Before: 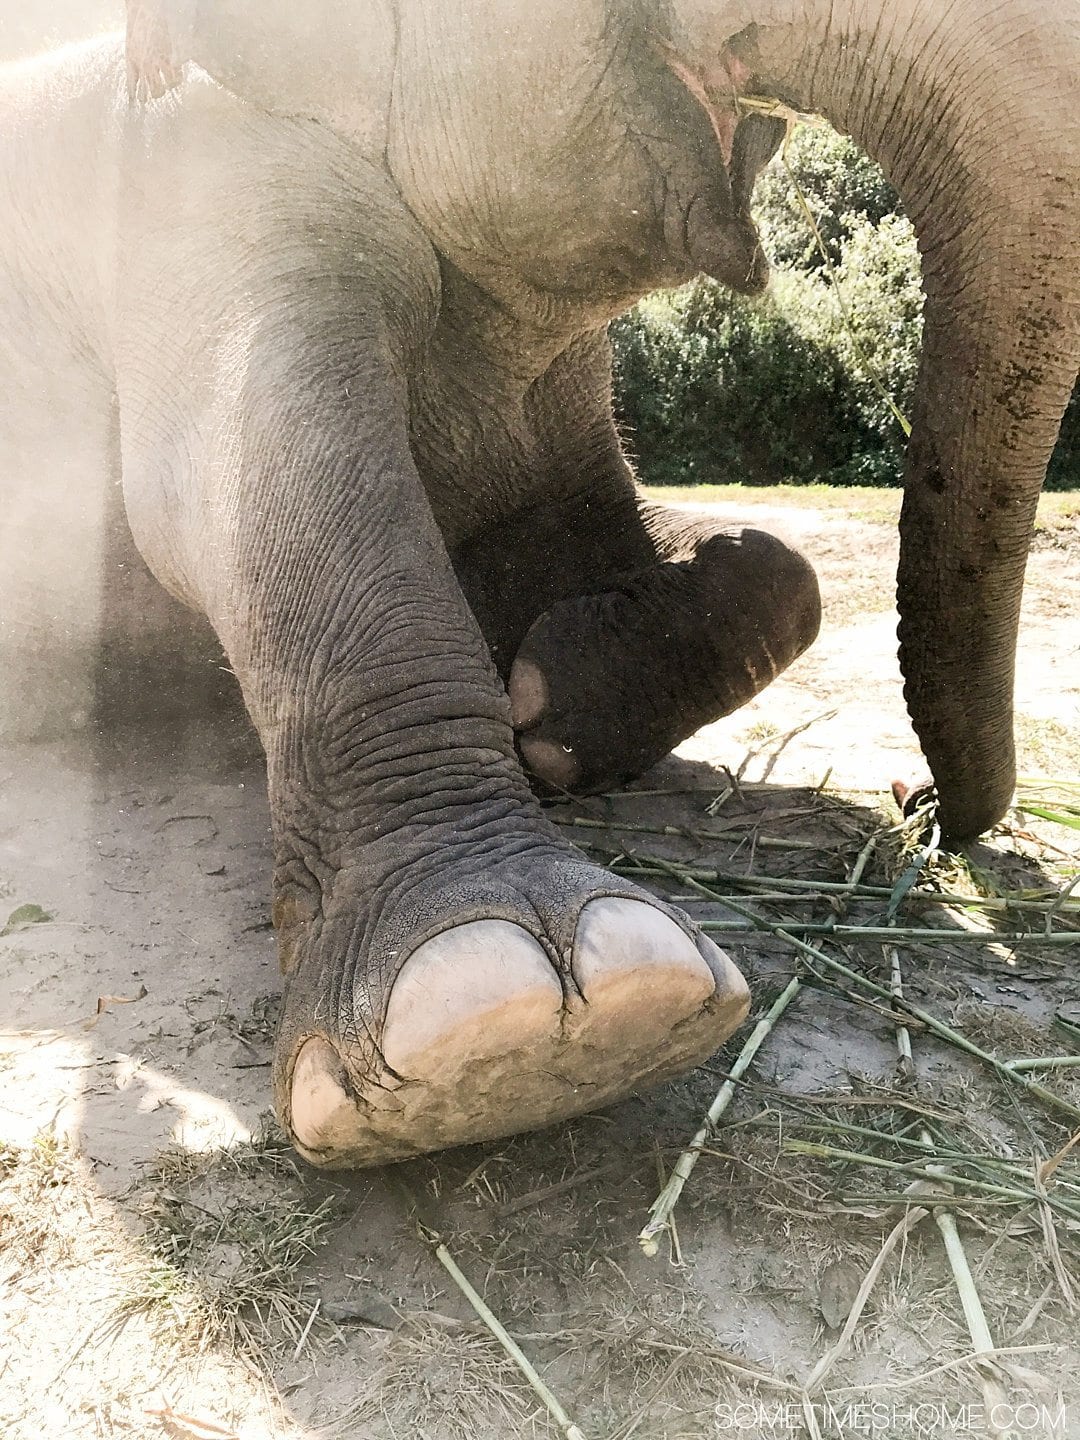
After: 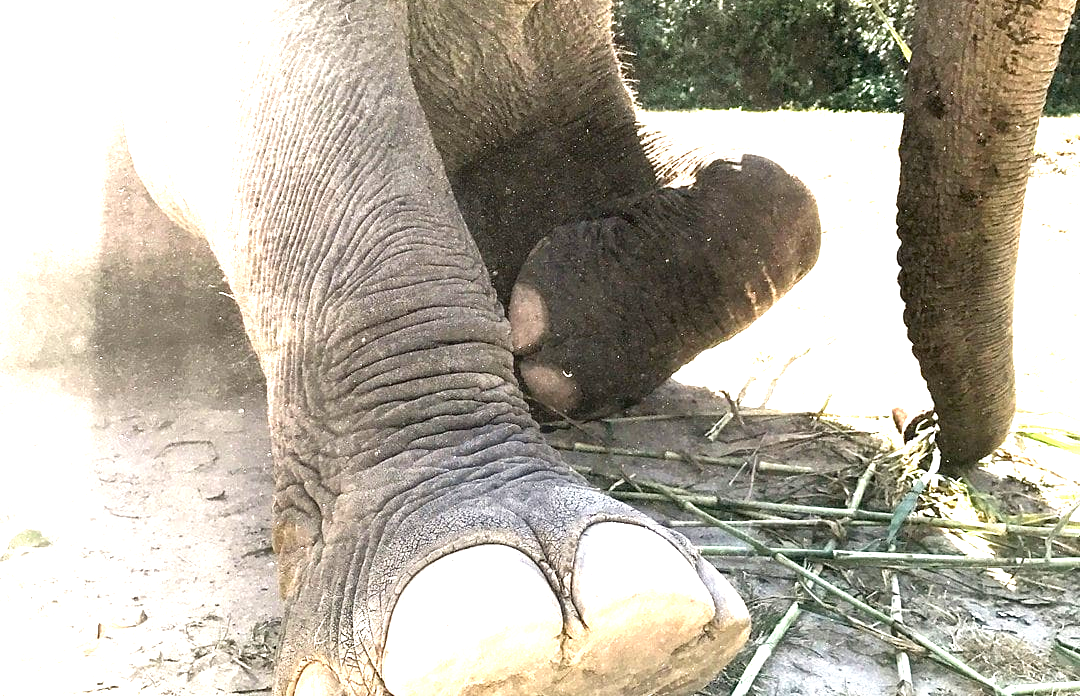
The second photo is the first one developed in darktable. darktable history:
exposure: black level correction 0, exposure 1.625 EV, compensate exposure bias true, compensate highlight preservation false
crop and rotate: top 26.056%, bottom 25.543%
tone equalizer: -7 EV 0.18 EV, -6 EV 0.12 EV, -5 EV 0.08 EV, -4 EV 0.04 EV, -2 EV -0.02 EV, -1 EV -0.04 EV, +0 EV -0.06 EV, luminance estimator HSV value / RGB max
